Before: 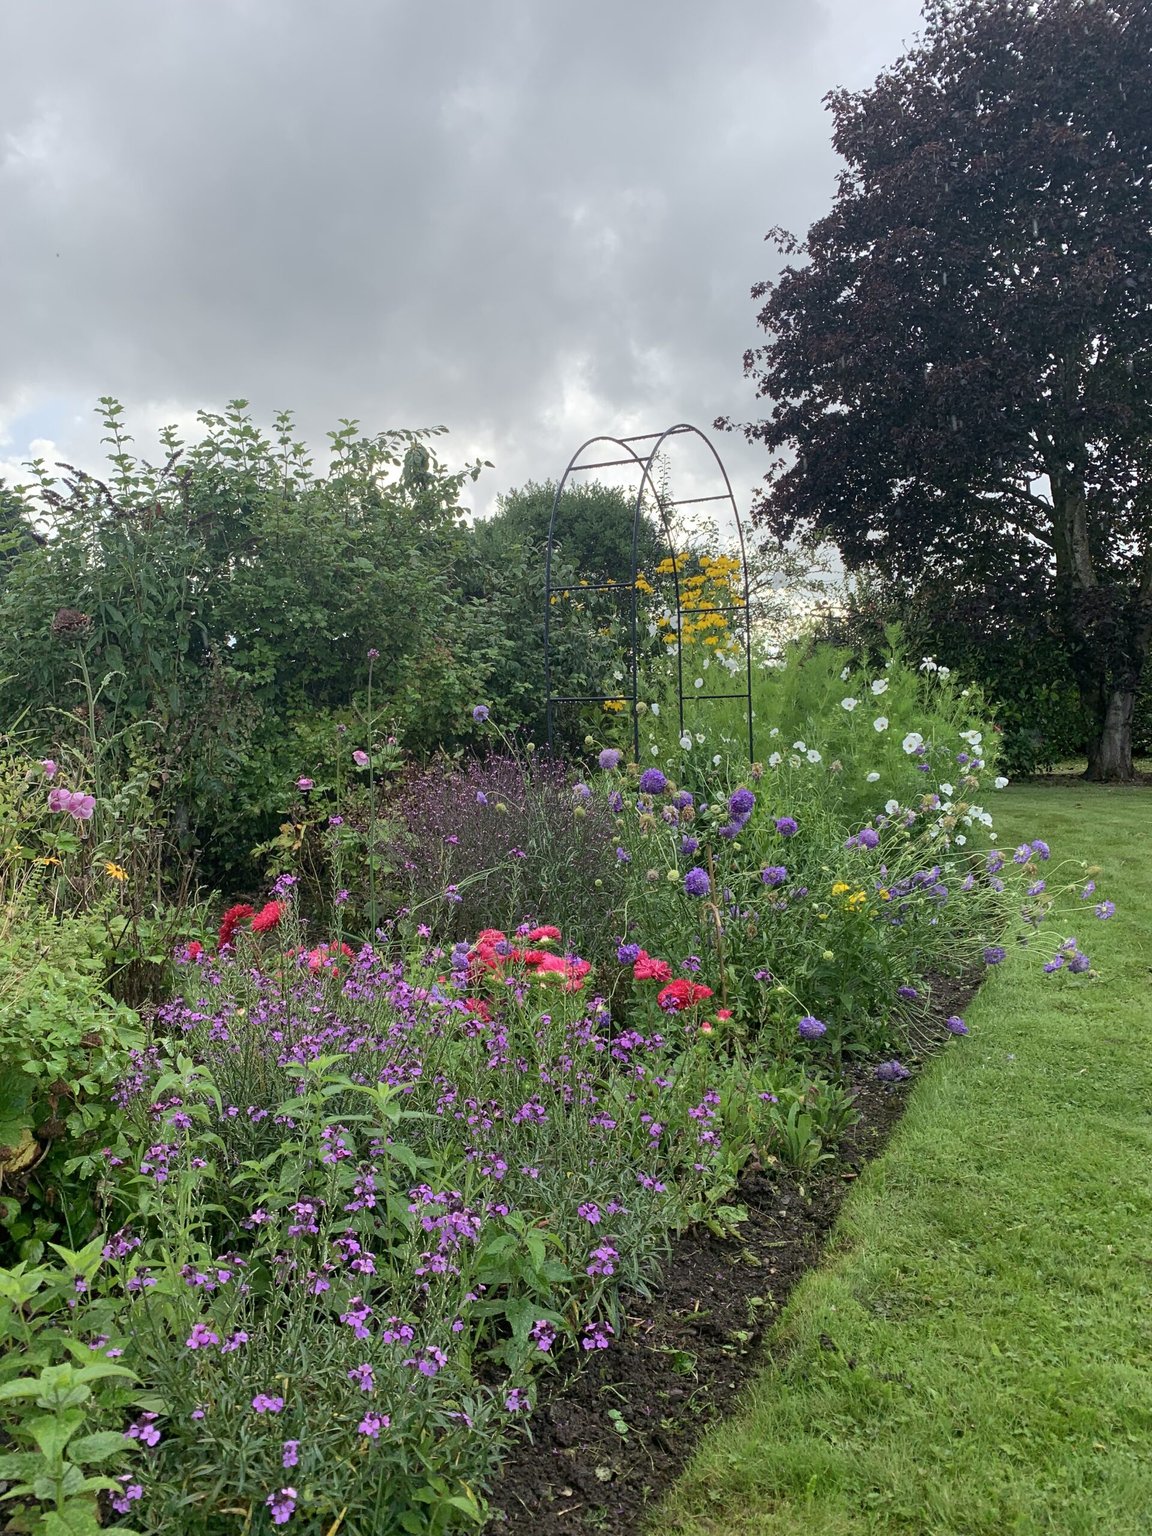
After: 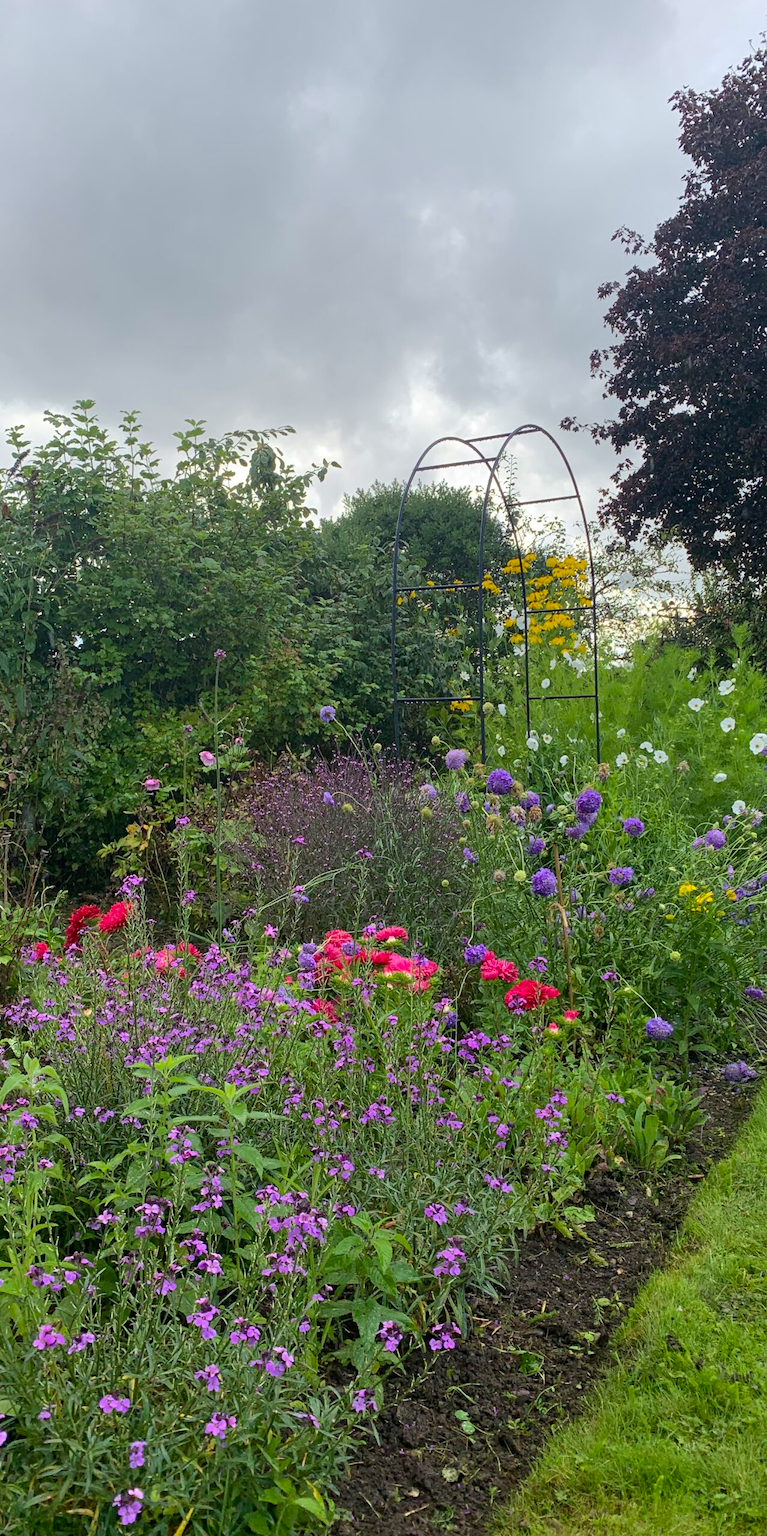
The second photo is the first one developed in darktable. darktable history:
crop and rotate: left 13.342%, right 19.991%
color balance rgb: perceptual saturation grading › global saturation 25%, global vibrance 20%
